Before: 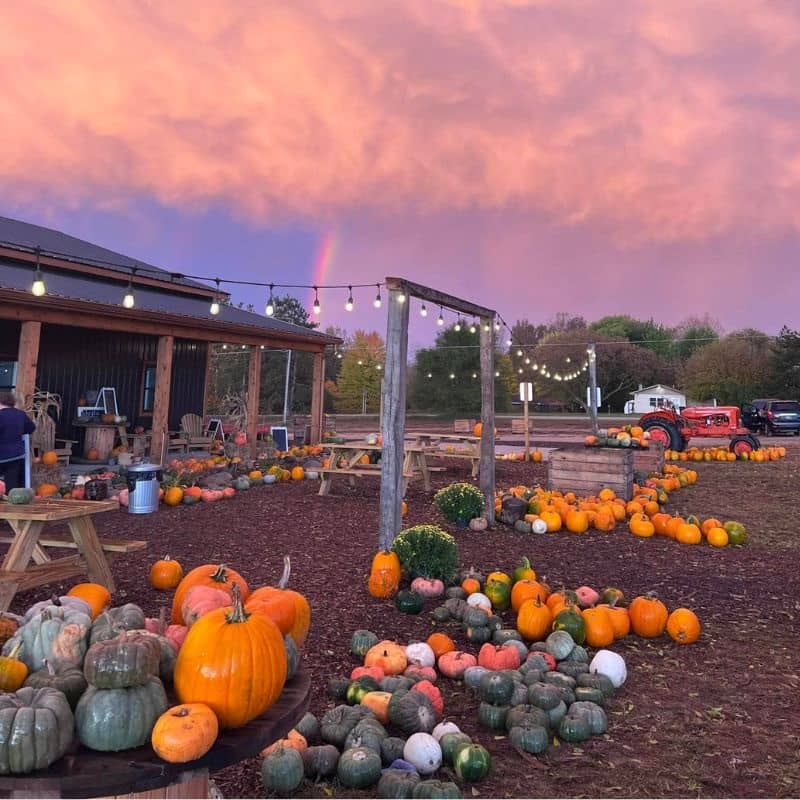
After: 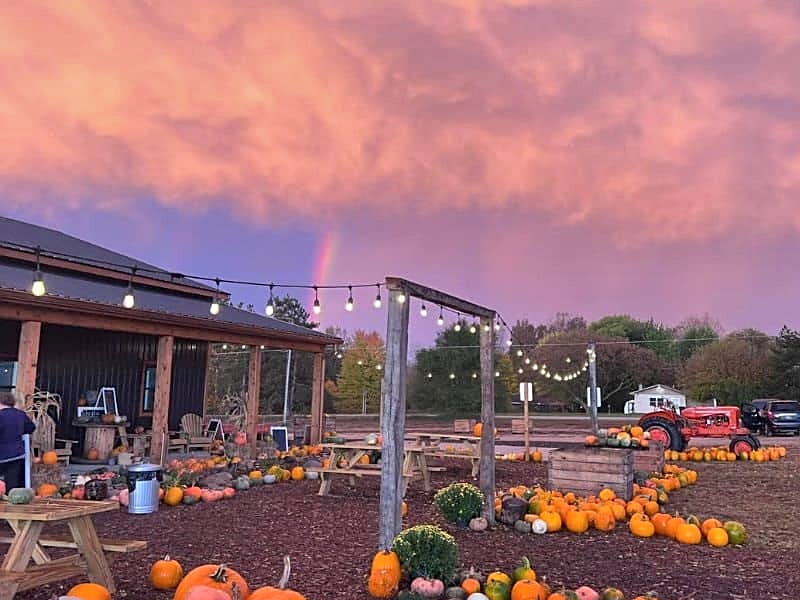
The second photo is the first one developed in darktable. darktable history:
crop: bottom 24.967%
sharpen: on, module defaults
shadows and highlights: shadows 60, soften with gaussian
